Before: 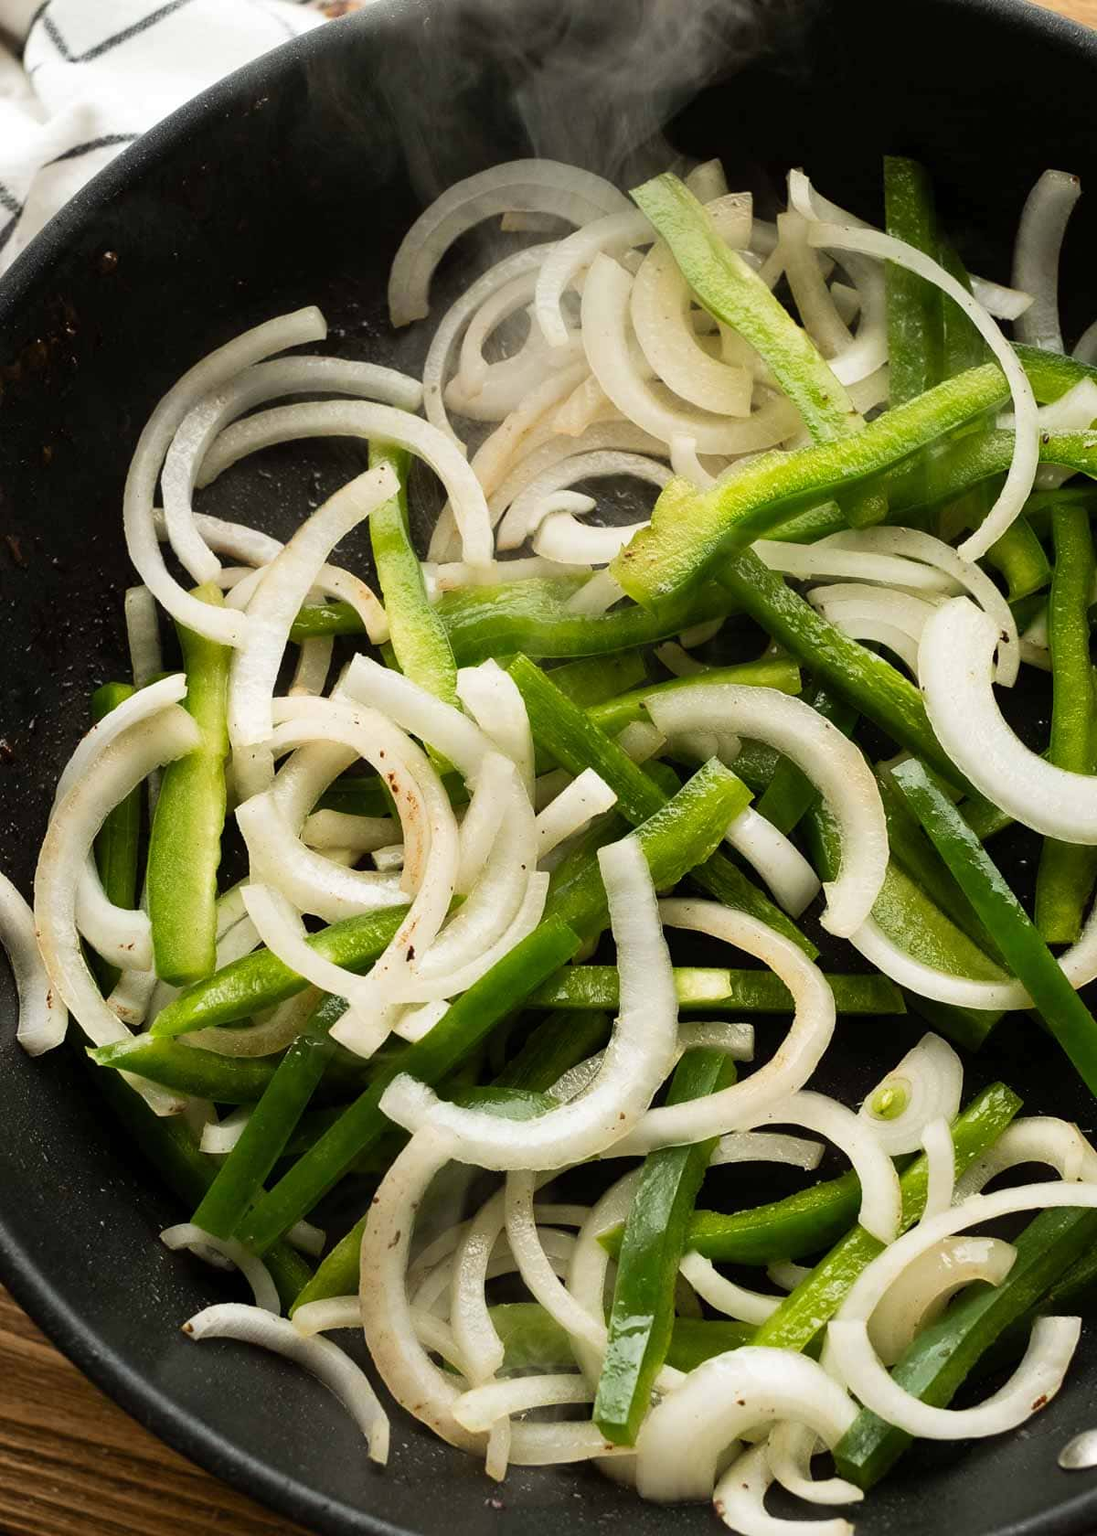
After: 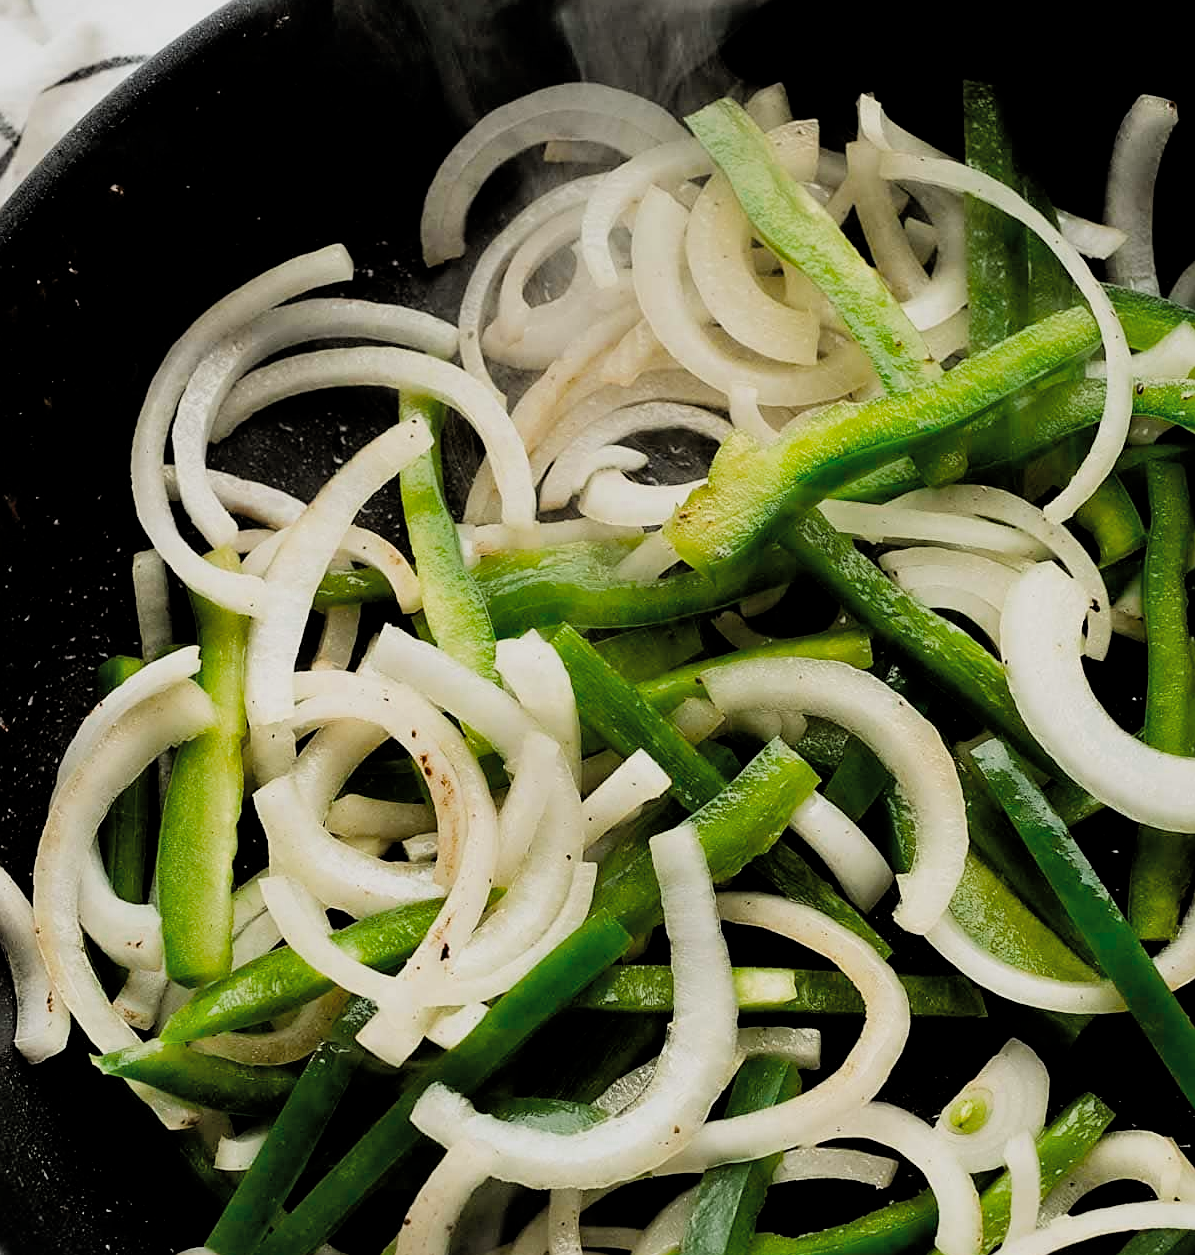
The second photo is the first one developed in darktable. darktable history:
filmic rgb: black relative exposure -7.75 EV, white relative exposure 4.4 EV, threshold 3 EV, target black luminance 0%, hardness 3.76, latitude 50.51%, contrast 1.074, highlights saturation mix 10%, shadows ↔ highlights balance -0.22%, color science v4 (2020), enable highlight reconstruction true
sharpen: on, module defaults
color zones: curves: ch0 [(0, 0.5) (0.125, 0.4) (0.25, 0.5) (0.375, 0.4) (0.5, 0.4) (0.625, 0.35) (0.75, 0.35) (0.875, 0.5)]; ch1 [(0, 0.35) (0.125, 0.45) (0.25, 0.35) (0.375, 0.35) (0.5, 0.35) (0.625, 0.35) (0.75, 0.45) (0.875, 0.35)]; ch2 [(0, 0.6) (0.125, 0.5) (0.25, 0.5) (0.375, 0.6) (0.5, 0.6) (0.625, 0.5) (0.75, 0.5) (0.875, 0.5)]
crop: left 0.387%, top 5.469%, bottom 19.809%
shadows and highlights: shadows 32.83, highlights -47.7, soften with gaussian
